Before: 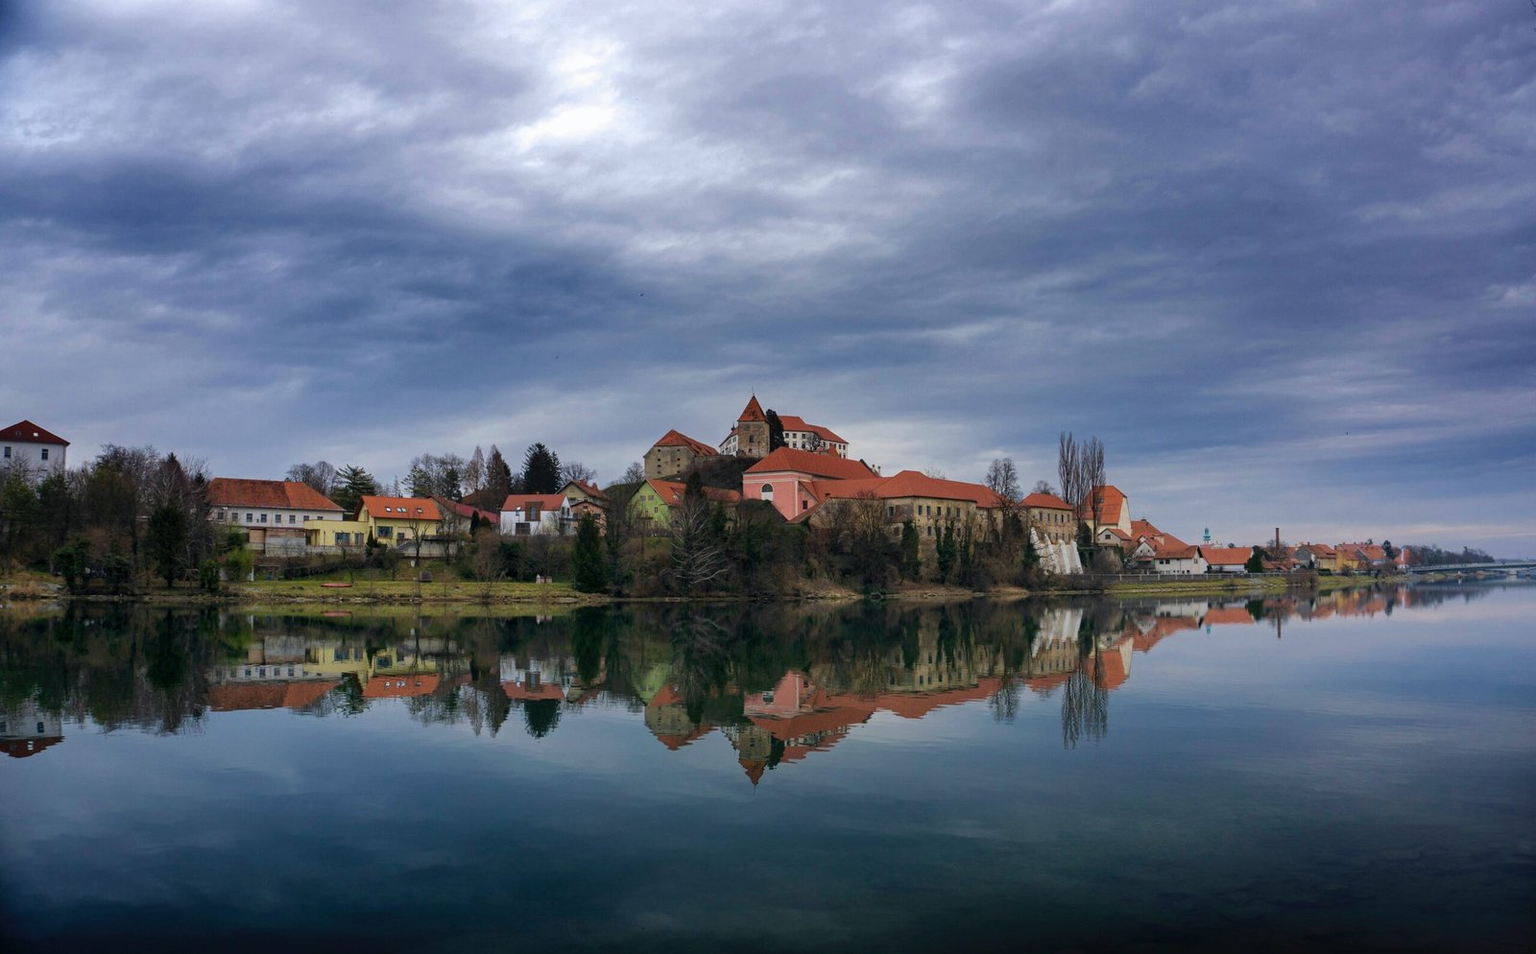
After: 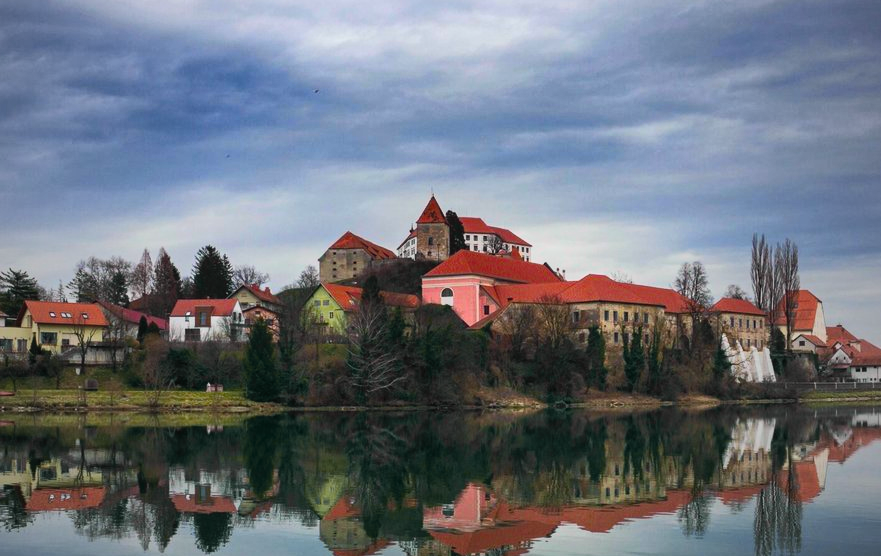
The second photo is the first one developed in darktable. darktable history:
tone curve: curves: ch0 [(0, 0.026) (0.172, 0.194) (0.398, 0.437) (0.469, 0.544) (0.612, 0.741) (0.845, 0.926) (1, 0.968)]; ch1 [(0, 0) (0.437, 0.453) (0.472, 0.467) (0.502, 0.502) (0.531, 0.537) (0.574, 0.583) (0.617, 0.64) (0.699, 0.749) (0.859, 0.919) (1, 1)]; ch2 [(0, 0) (0.33, 0.301) (0.421, 0.443) (0.476, 0.502) (0.511, 0.504) (0.553, 0.55) (0.595, 0.586) (0.664, 0.664) (1, 1)], color space Lab, independent channels, preserve colors none
color balance rgb: perceptual saturation grading › global saturation 31.134%
crop and rotate: left 22.051%, top 21.882%, right 22.843%, bottom 22.122%
vignetting: fall-off start 72.79%, fall-off radius 107.65%, width/height ratio 0.727
